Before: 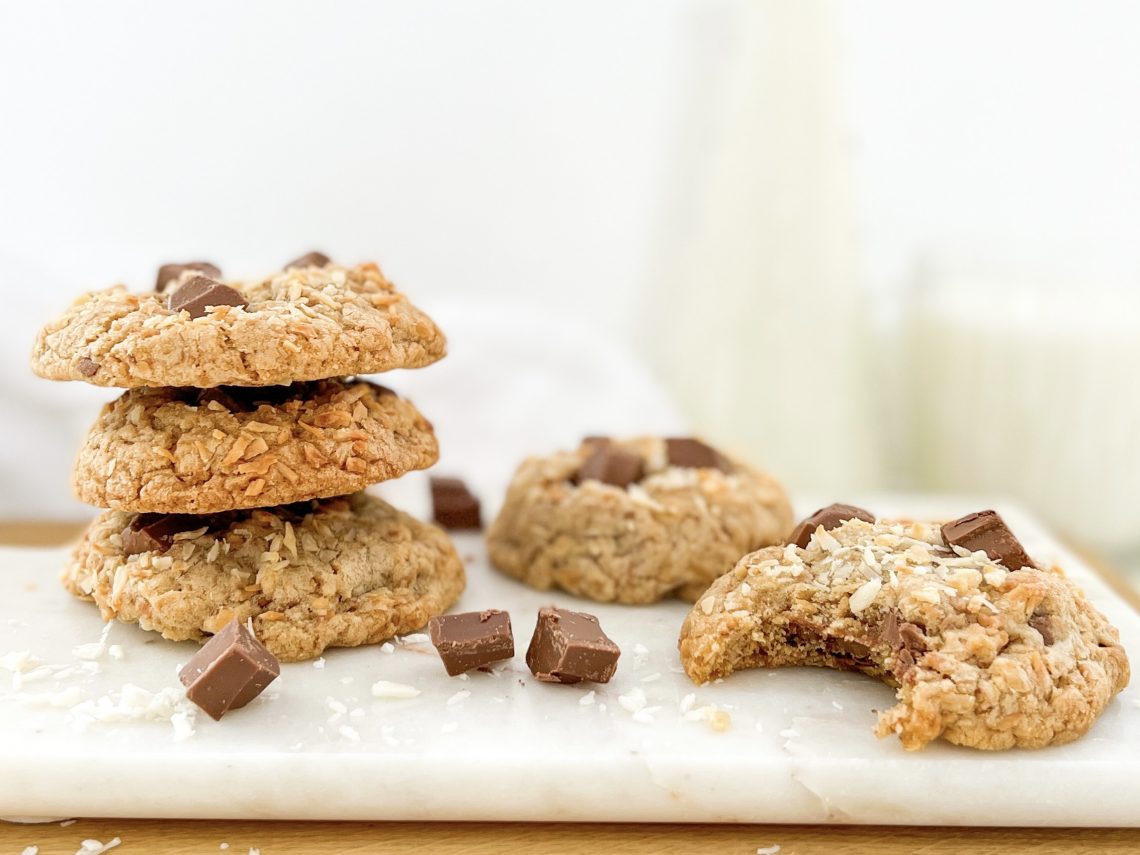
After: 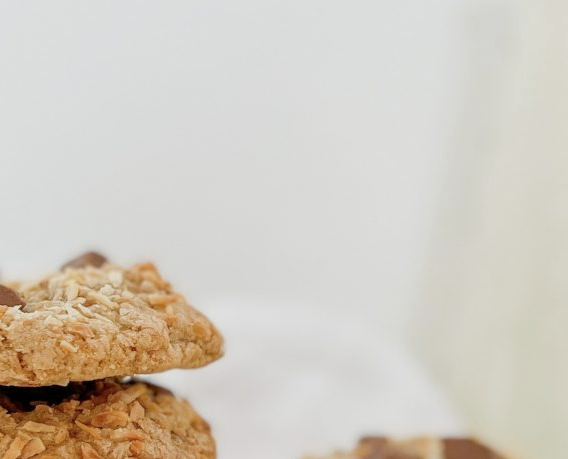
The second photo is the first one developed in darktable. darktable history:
crop: left 19.621%, right 30.507%, bottom 46.247%
tone equalizer: -8 EV 0.281 EV, -7 EV 0.427 EV, -6 EV 0.419 EV, -5 EV 0.285 EV, -3 EV -0.248 EV, -2 EV -0.436 EV, -1 EV -0.395 EV, +0 EV -0.259 EV, edges refinement/feathering 500, mask exposure compensation -1.57 EV, preserve details no
